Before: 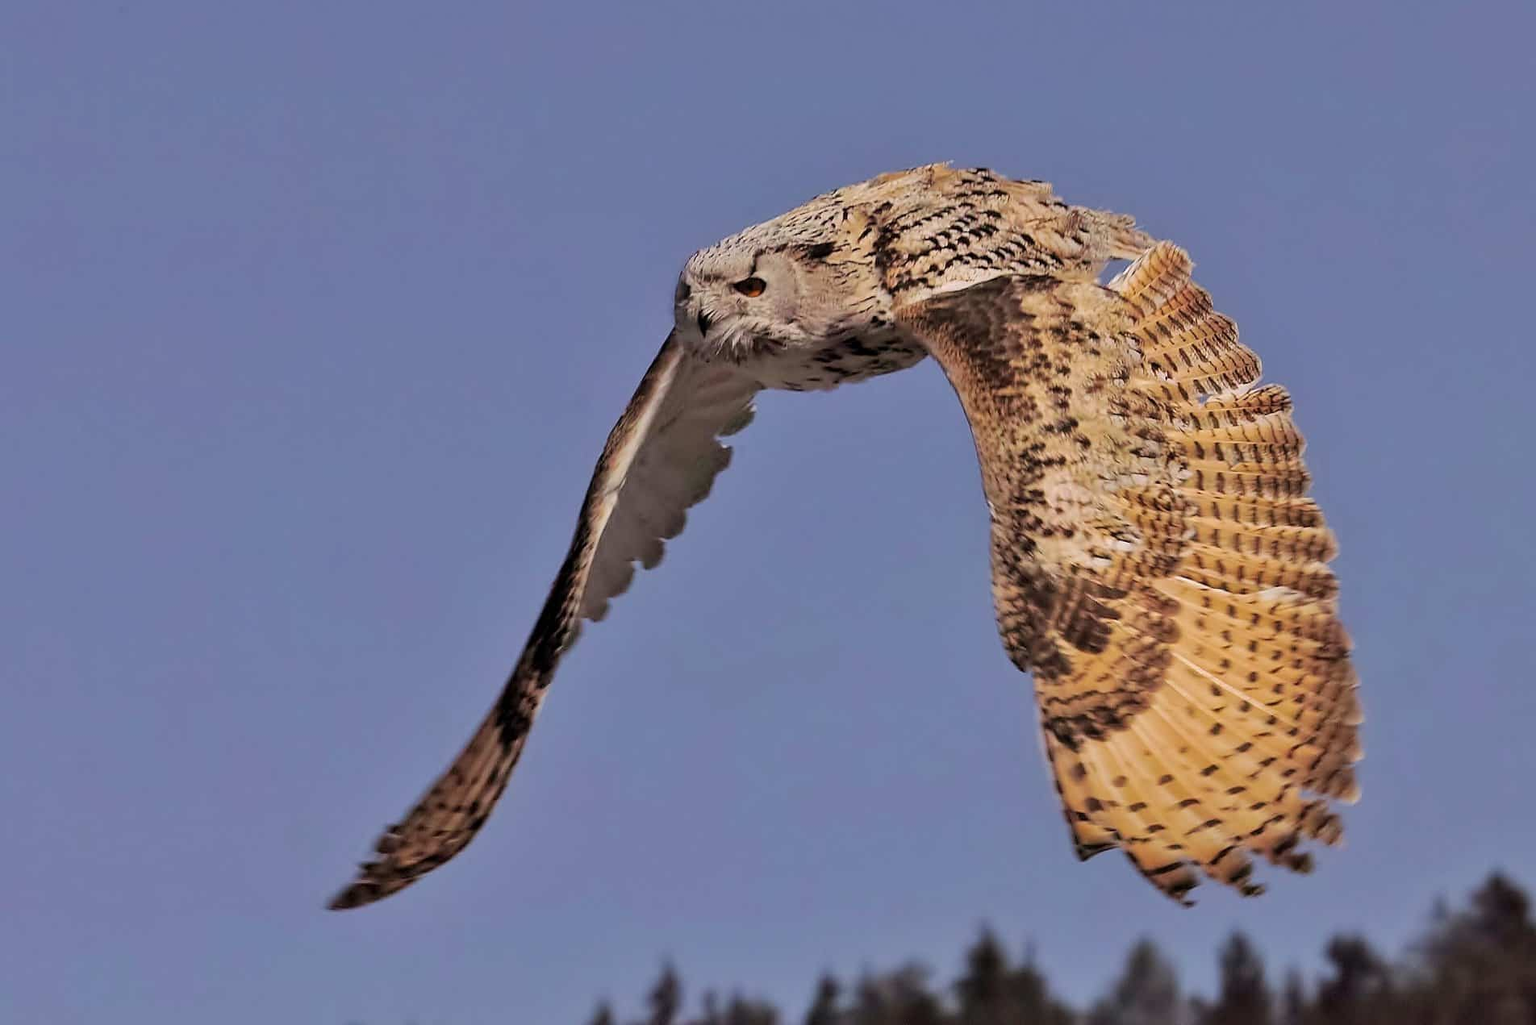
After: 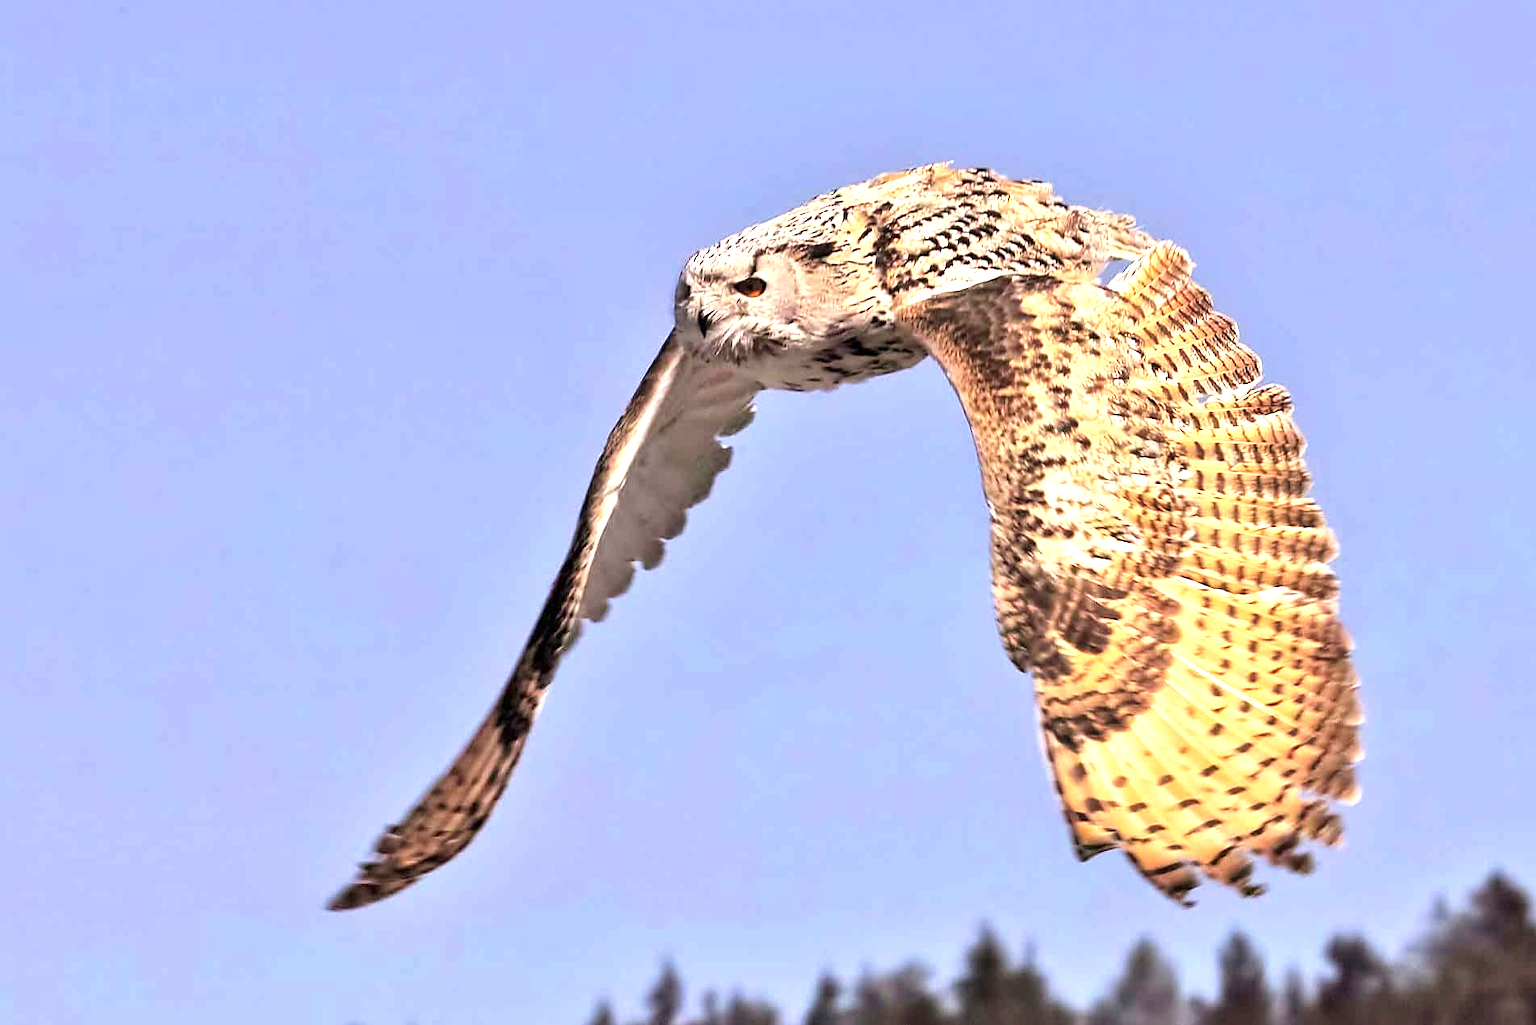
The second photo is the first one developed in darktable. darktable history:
exposure: black level correction 0, exposure 1.46 EV, compensate highlight preservation false
local contrast: mode bilateral grid, contrast 20, coarseness 50, detail 129%, midtone range 0.2
